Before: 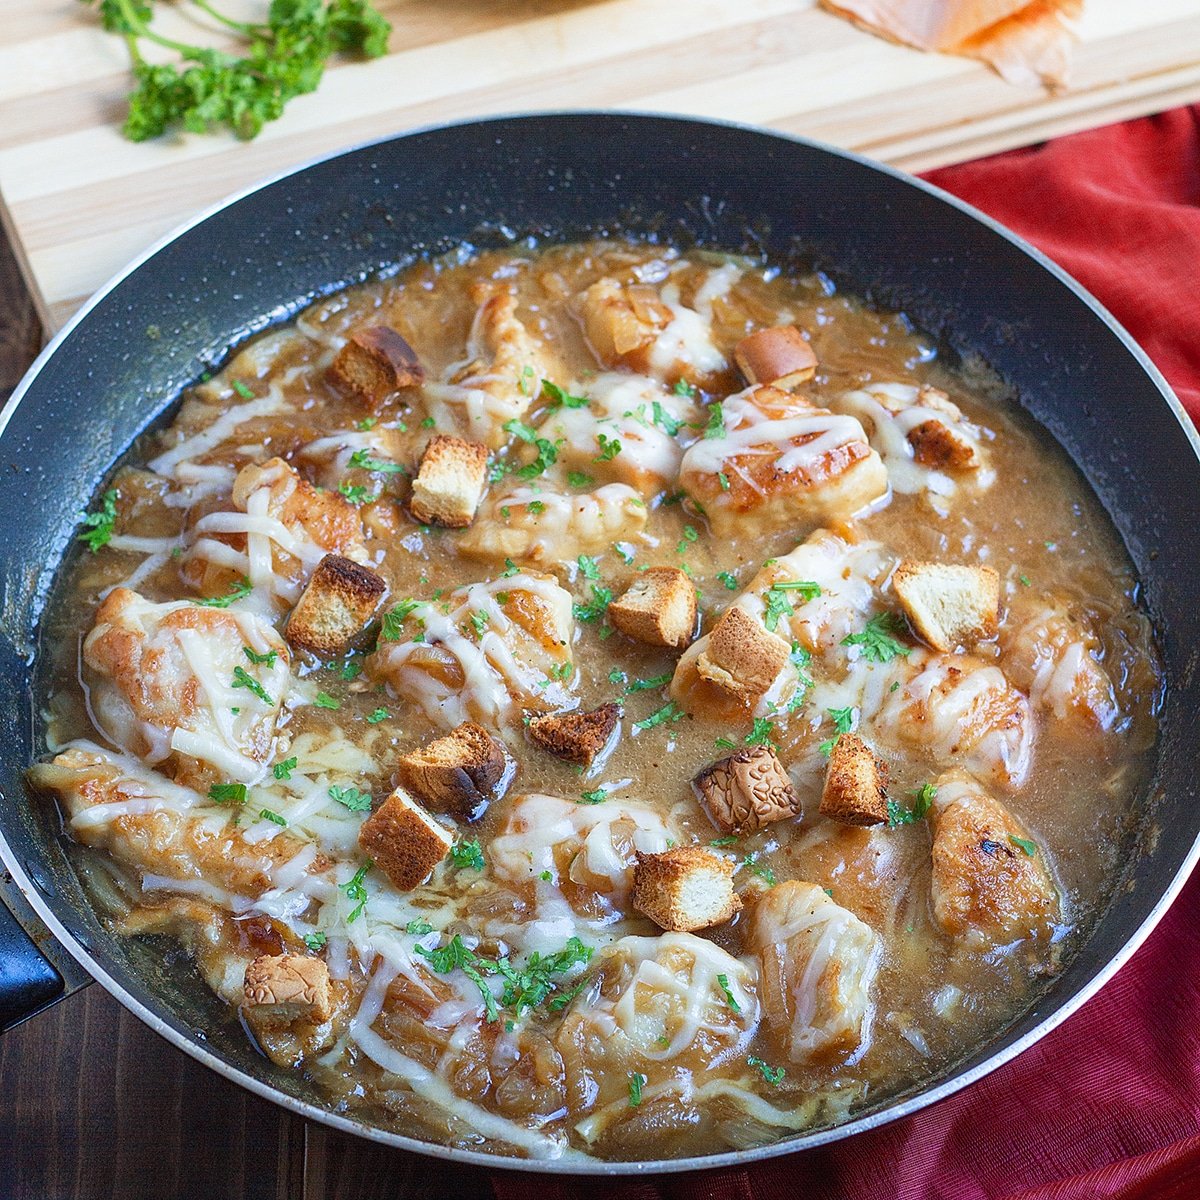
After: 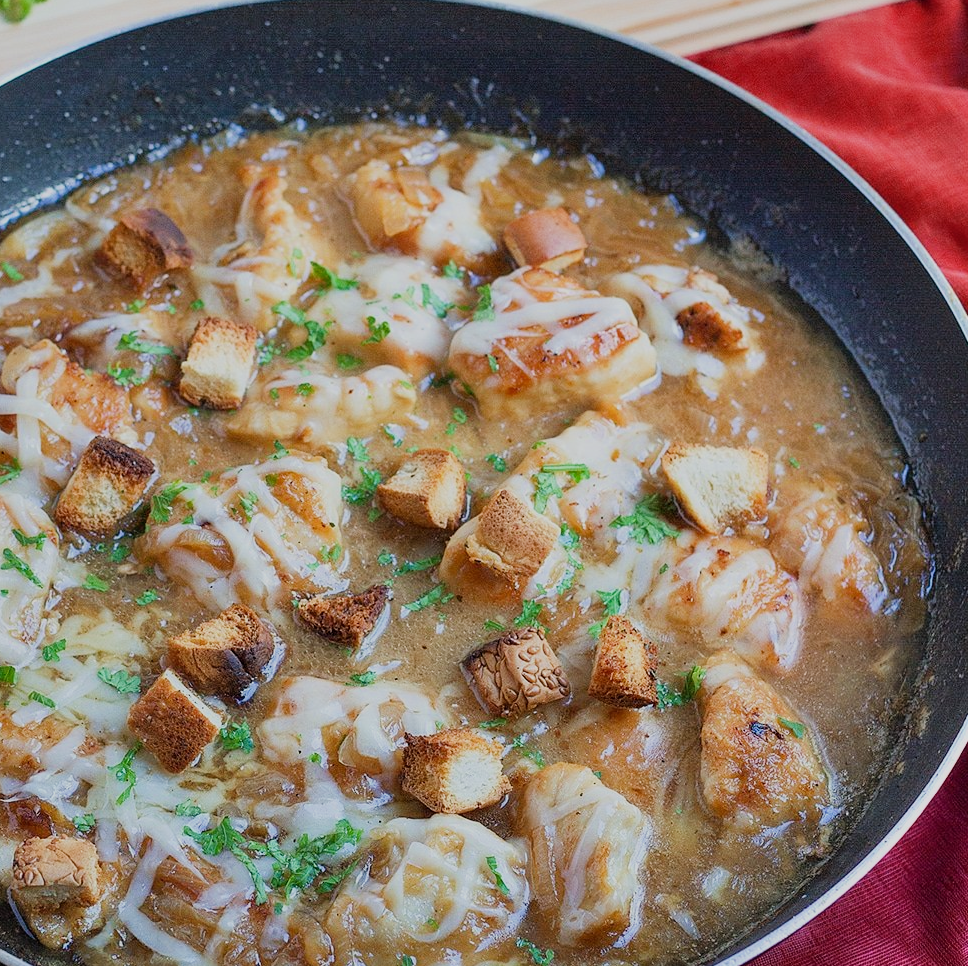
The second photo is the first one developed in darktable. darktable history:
filmic rgb: black relative exposure -16 EV, white relative exposure 6.15 EV, hardness 5.24
crop: left 19.253%, top 9.86%, right 0%, bottom 9.621%
shadows and highlights: soften with gaussian
